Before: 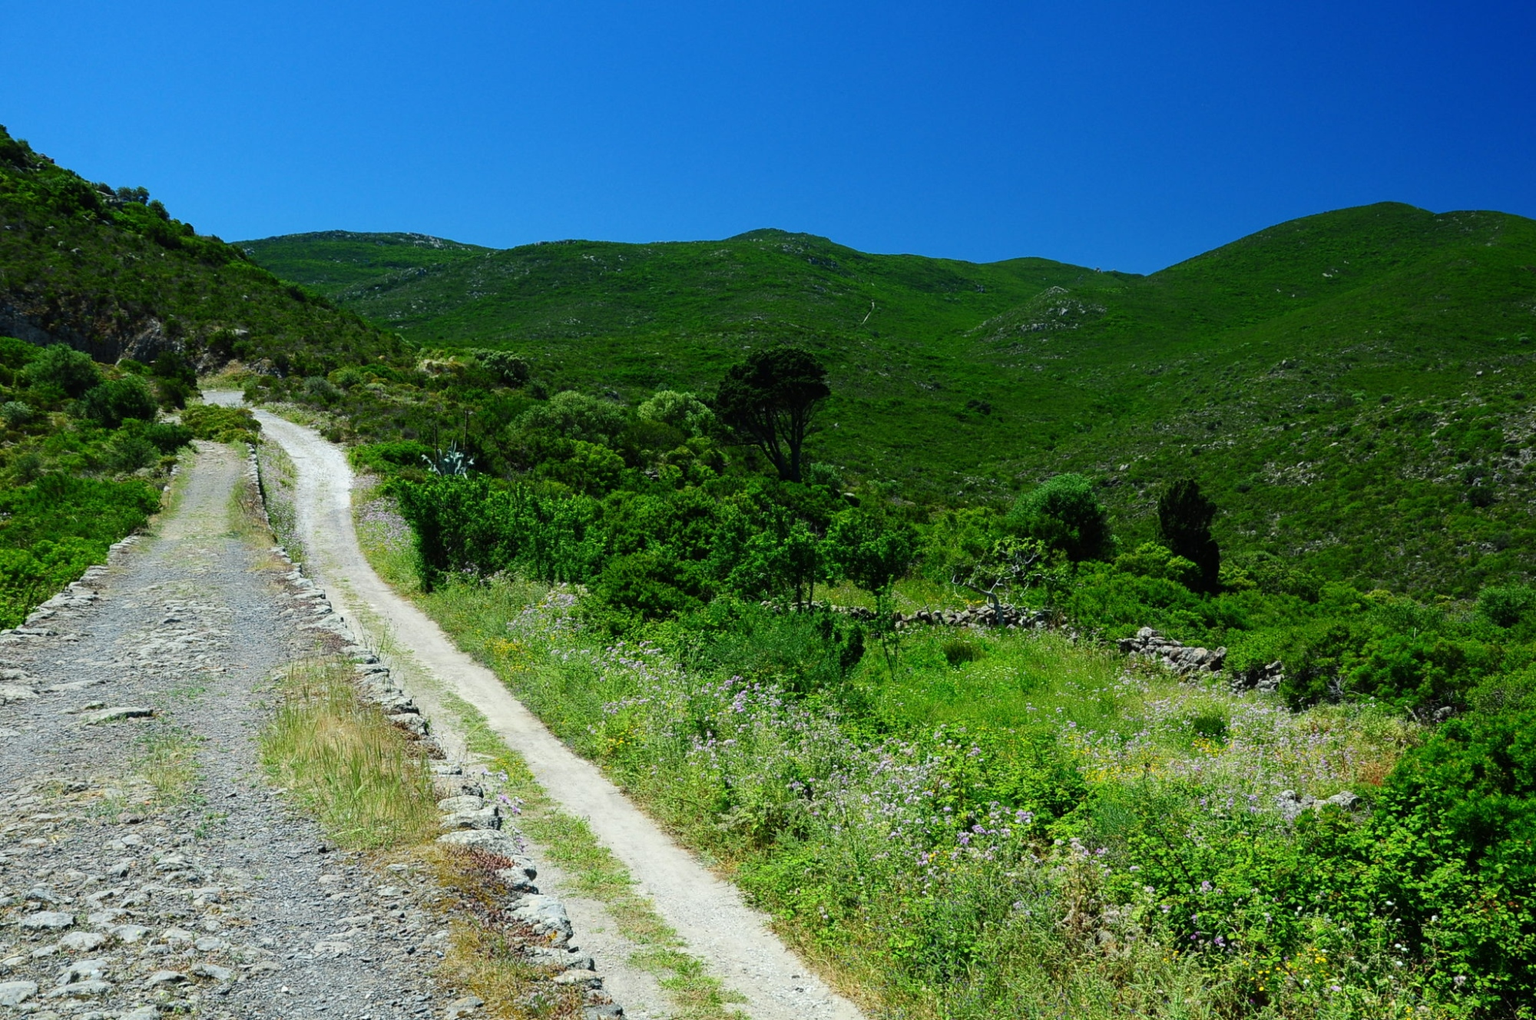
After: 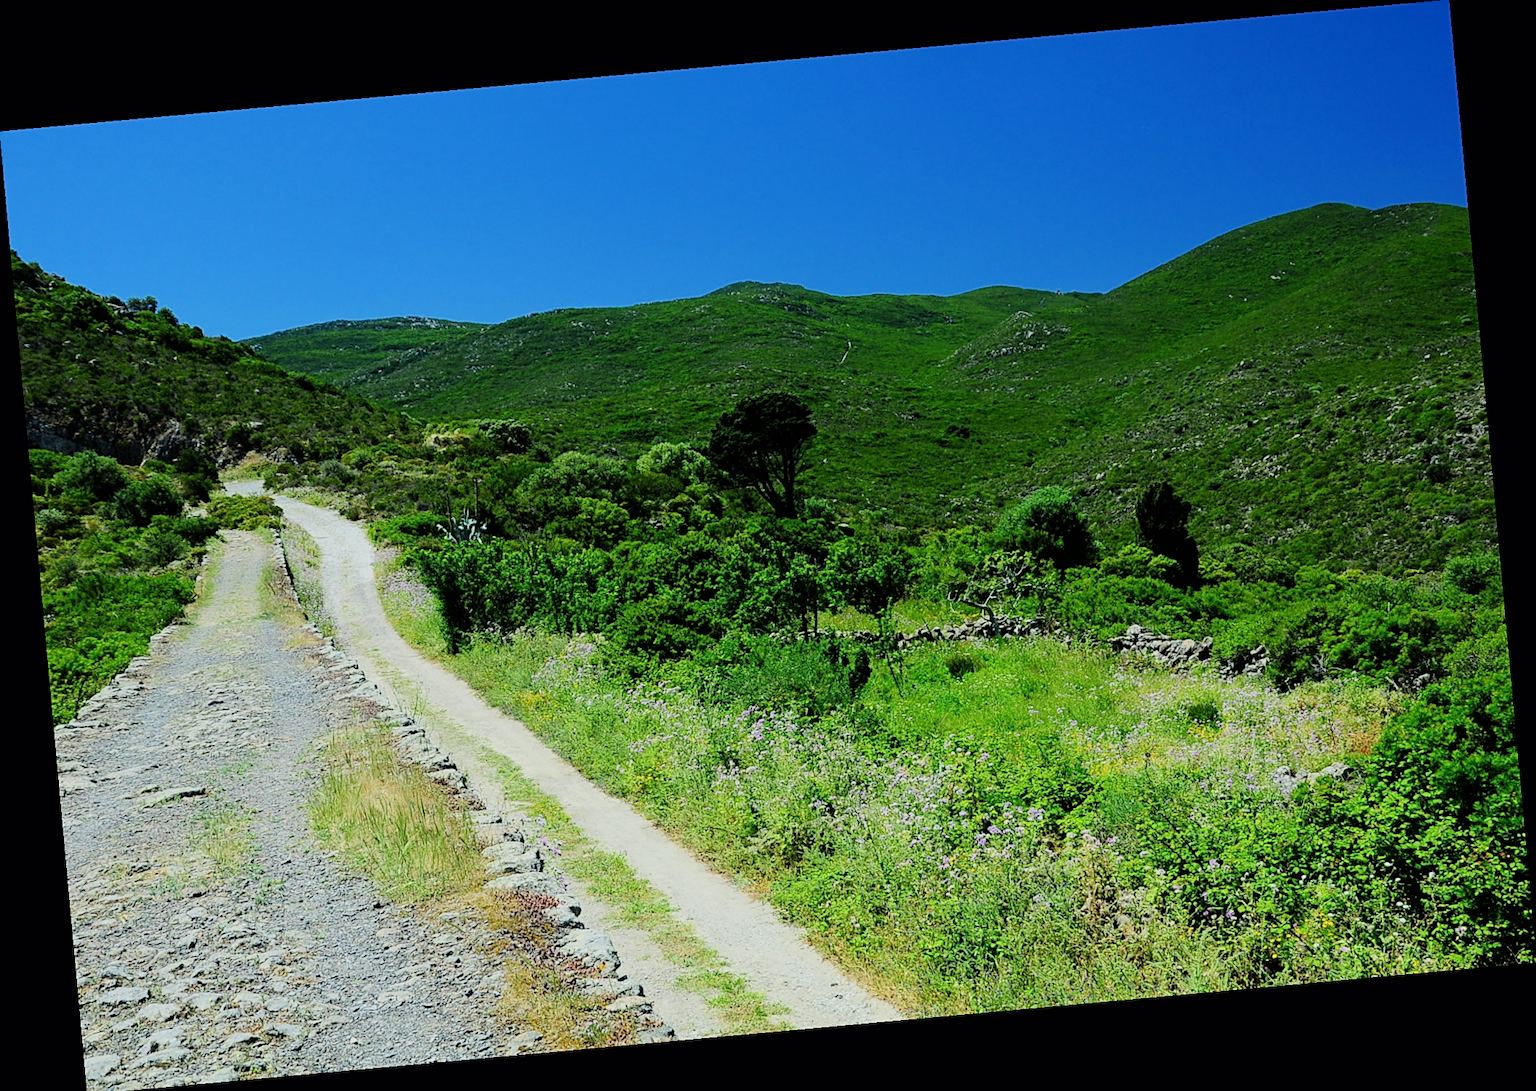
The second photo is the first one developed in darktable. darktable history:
crop: bottom 0.071%
rotate and perspective: rotation -5.2°, automatic cropping off
exposure: exposure 0.6 EV, compensate highlight preservation false
sharpen: on, module defaults
filmic rgb: black relative exposure -7.15 EV, white relative exposure 5.36 EV, hardness 3.02, color science v6 (2022)
